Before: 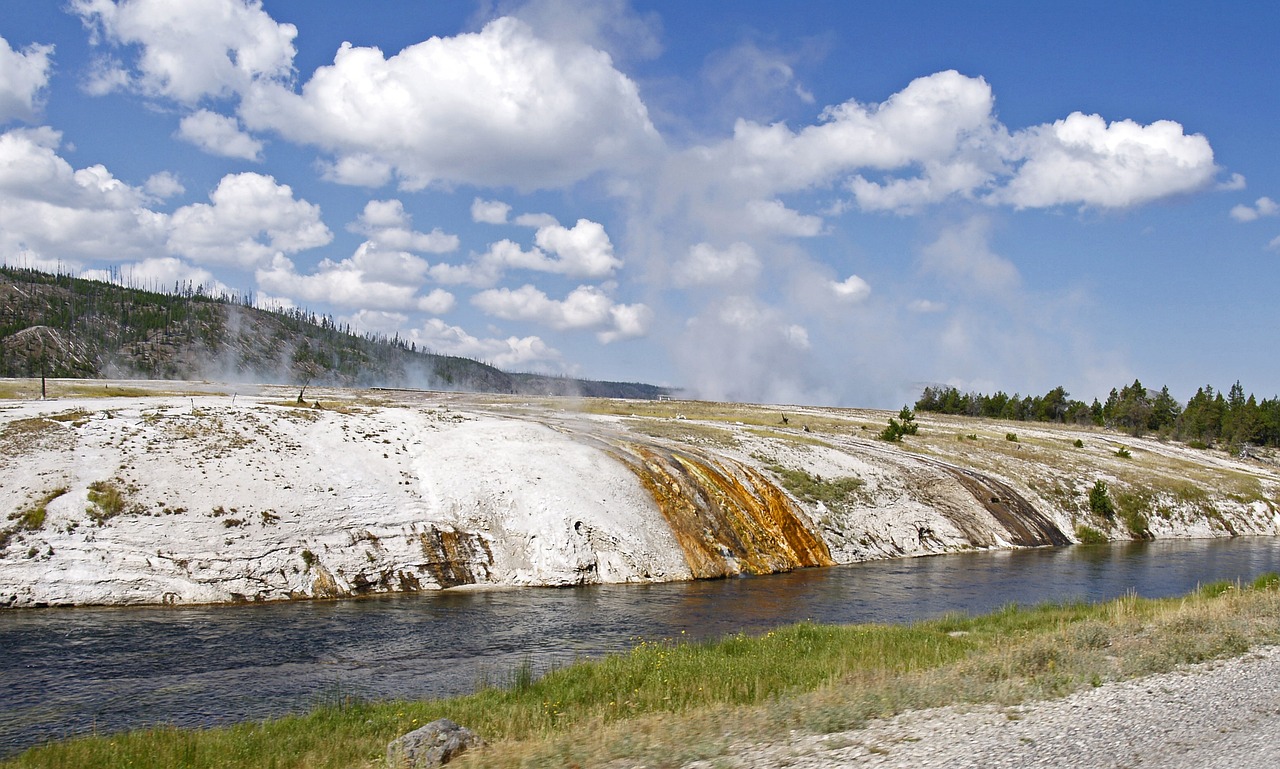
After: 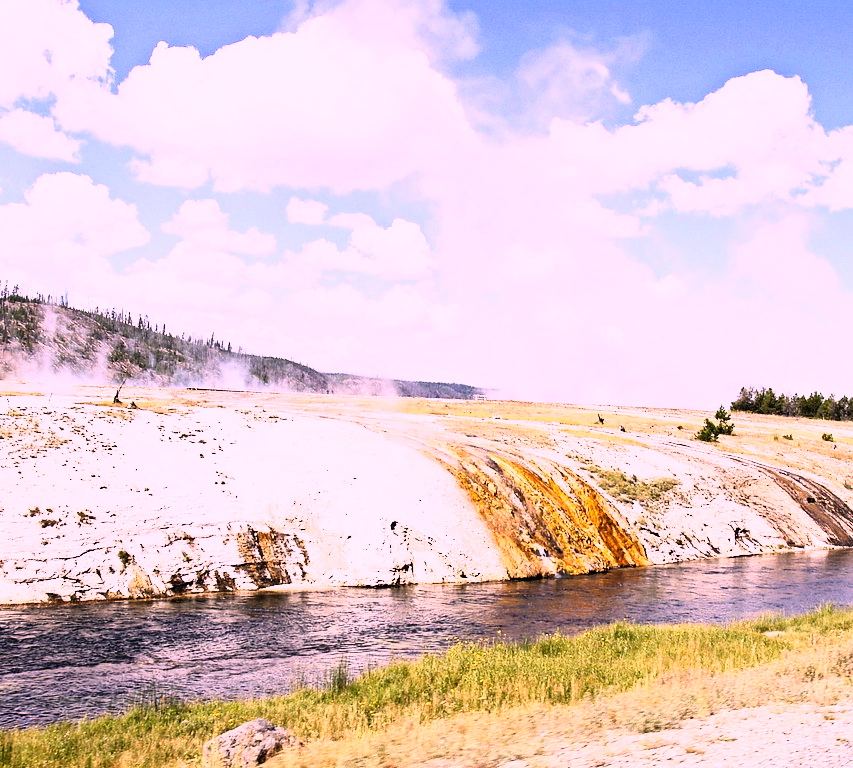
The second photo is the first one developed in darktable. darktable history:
color correction: highlights a* 3.84, highlights b* 5.07
crop and rotate: left 14.436%, right 18.898%
white balance: red 1.188, blue 1.11
tone equalizer: on, module defaults
rgb curve: curves: ch0 [(0, 0) (0.21, 0.15) (0.24, 0.21) (0.5, 0.75) (0.75, 0.96) (0.89, 0.99) (1, 1)]; ch1 [(0, 0.02) (0.21, 0.13) (0.25, 0.2) (0.5, 0.67) (0.75, 0.9) (0.89, 0.97) (1, 1)]; ch2 [(0, 0.02) (0.21, 0.13) (0.25, 0.2) (0.5, 0.67) (0.75, 0.9) (0.89, 0.97) (1, 1)], compensate middle gray true
